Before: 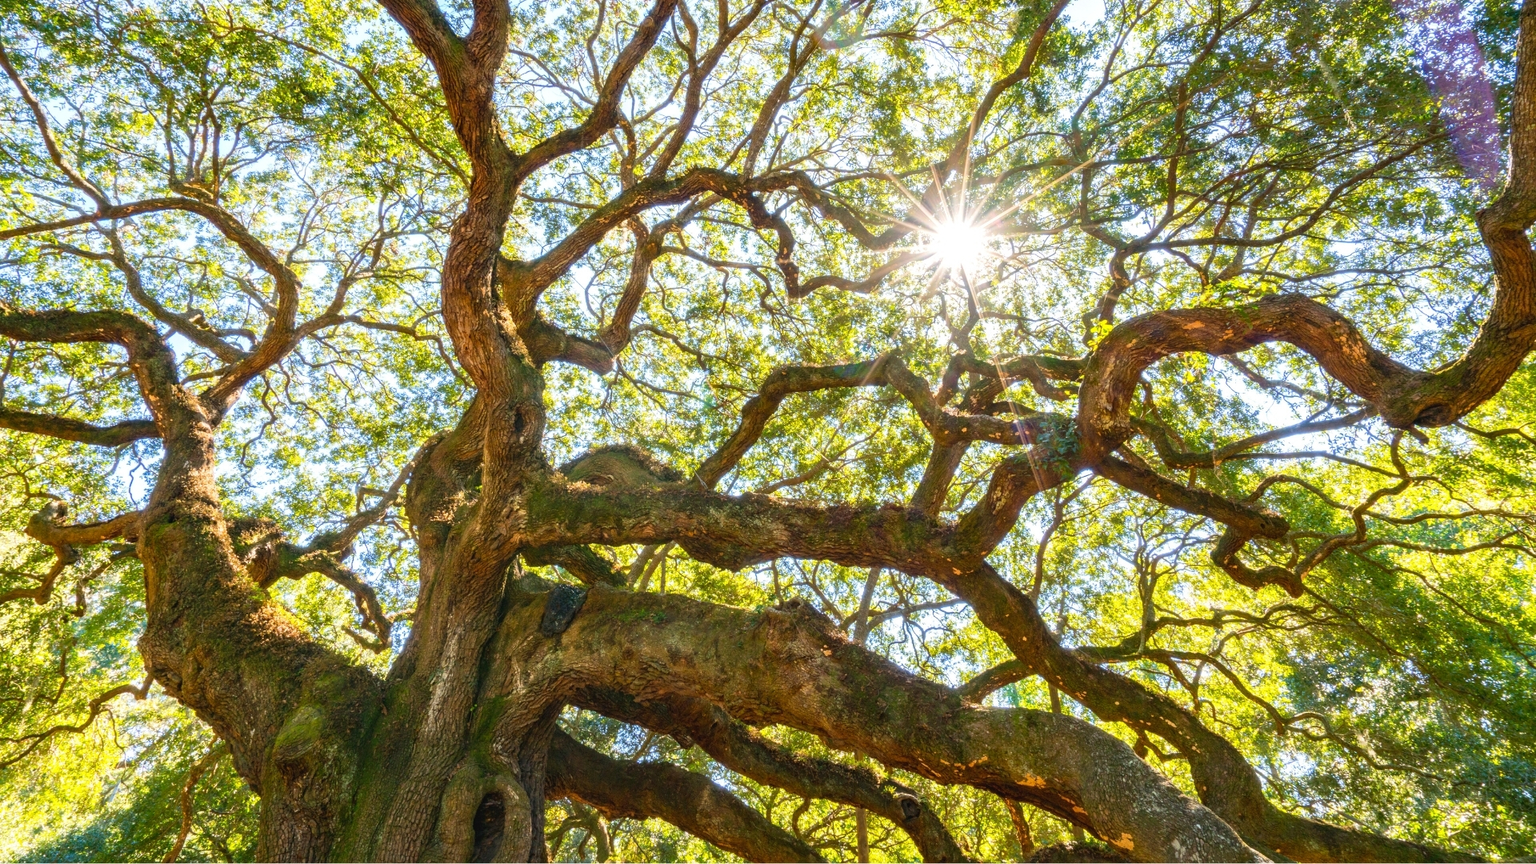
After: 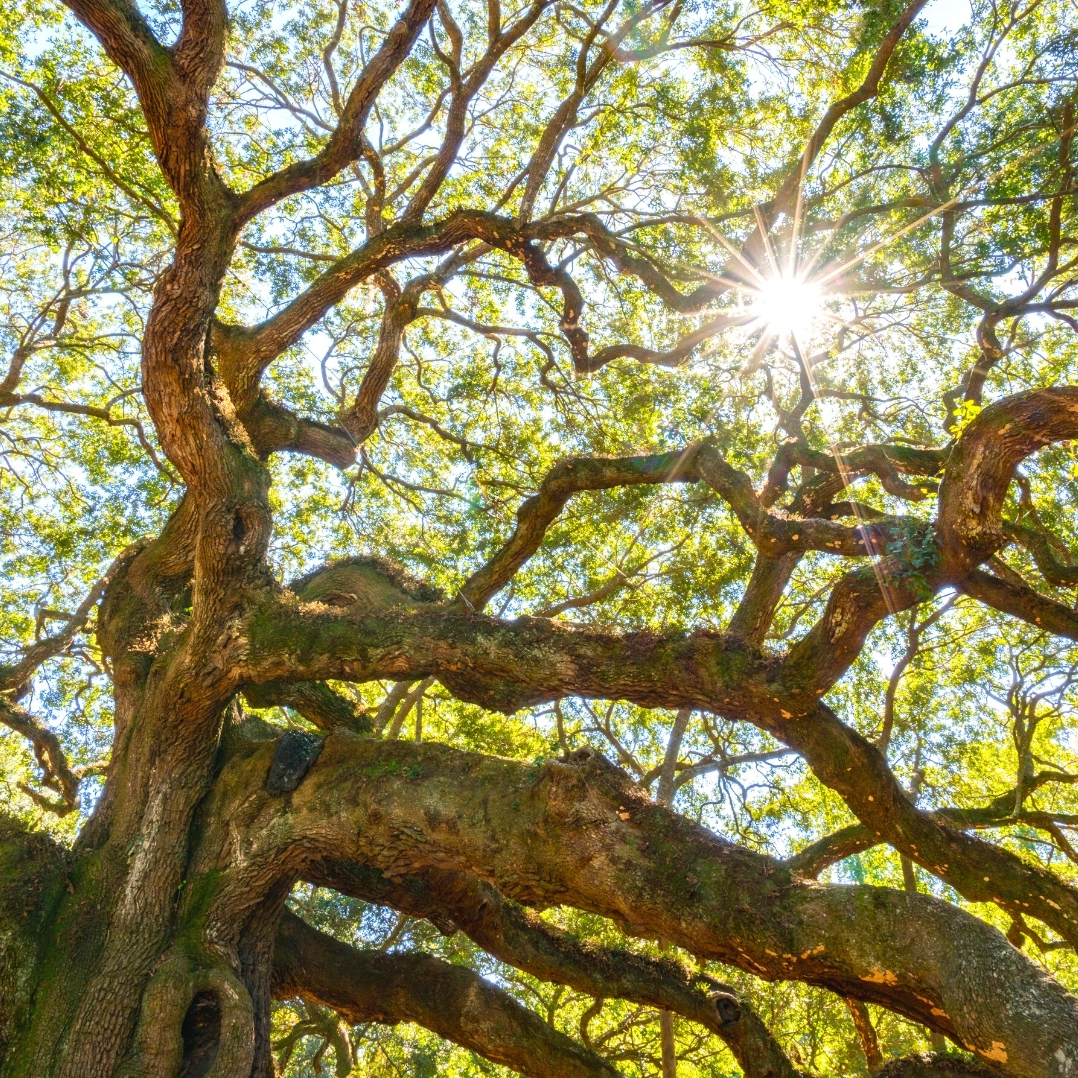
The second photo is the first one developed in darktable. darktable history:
crop: left 21.365%, right 22.25%
